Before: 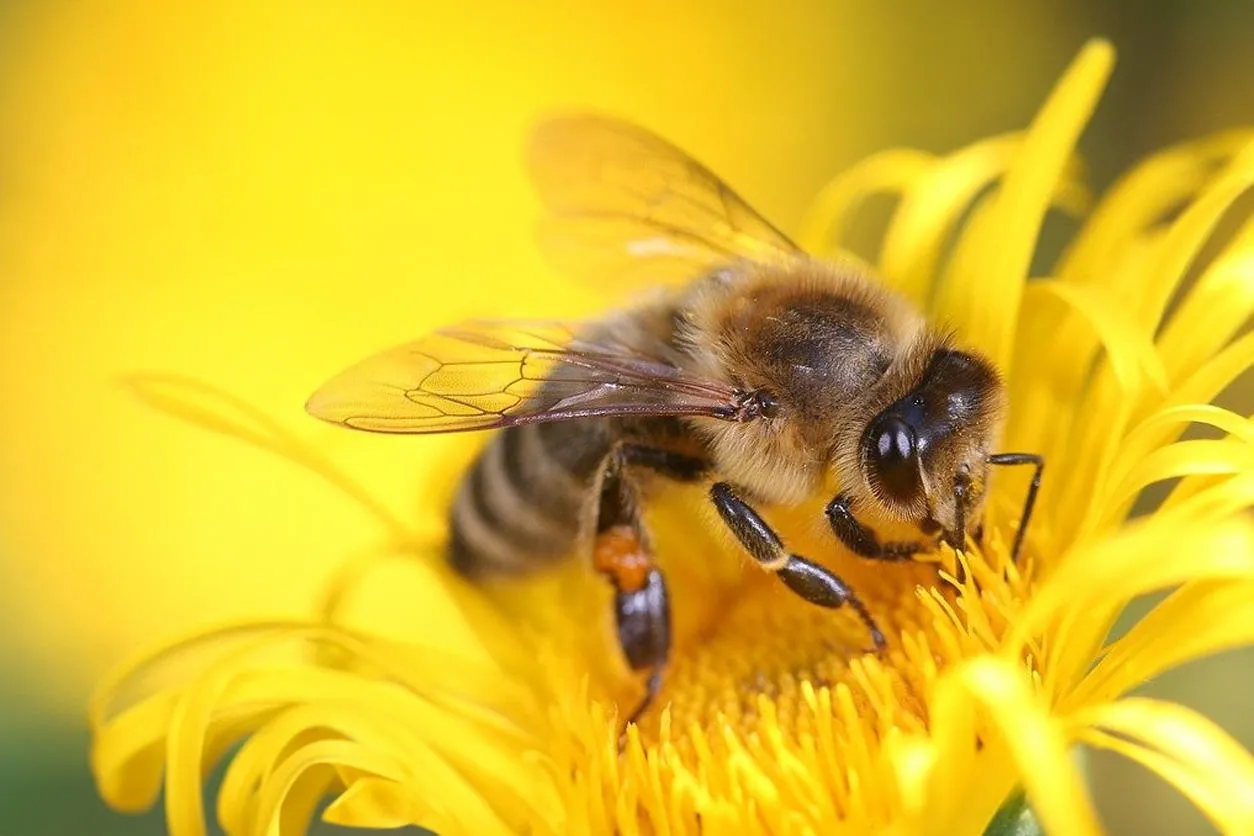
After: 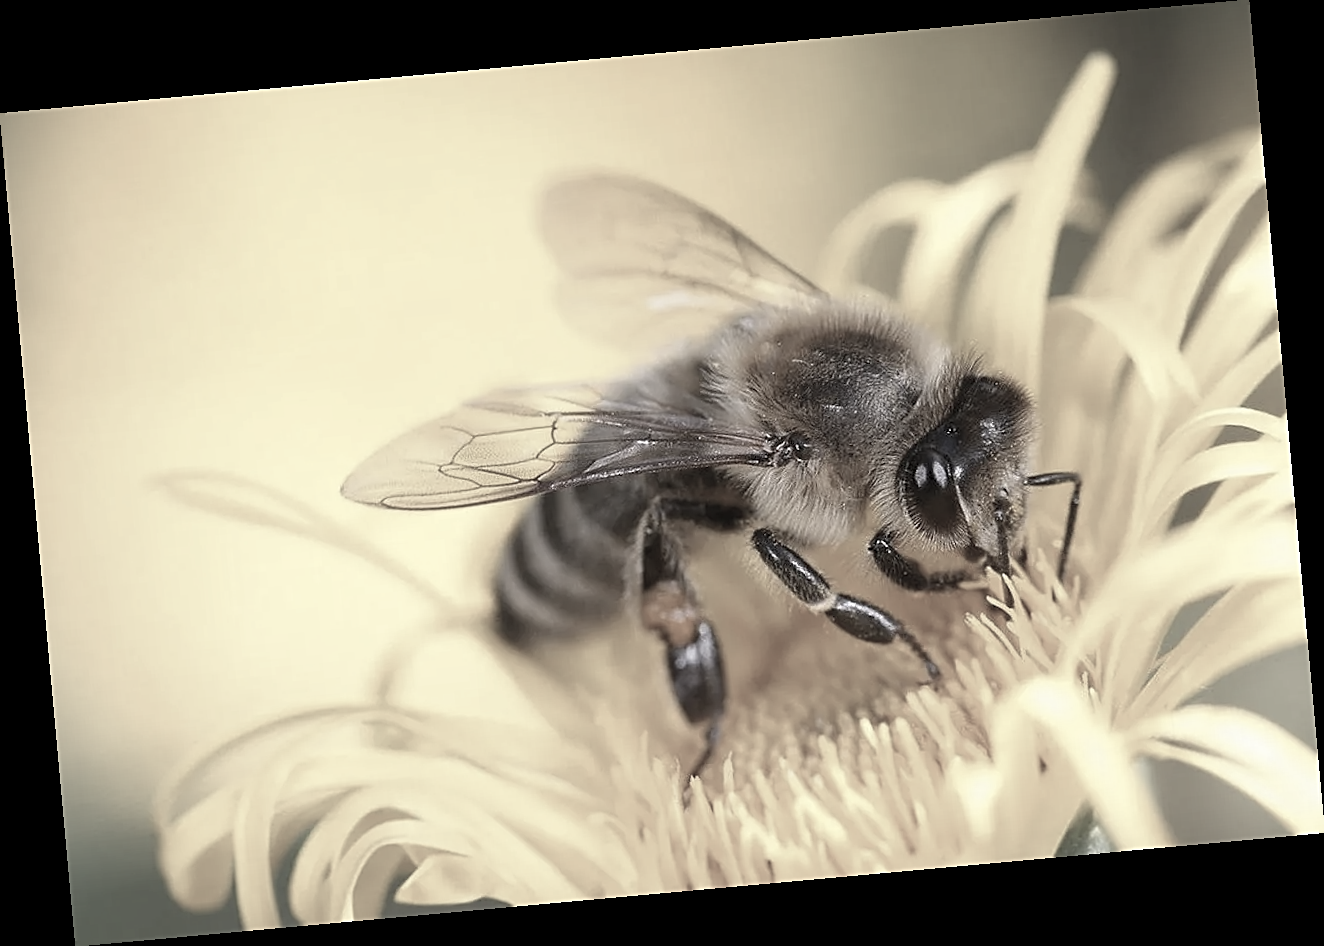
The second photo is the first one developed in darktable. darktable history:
color correction: saturation 0.2
sharpen: on, module defaults
rotate and perspective: rotation -5.2°, automatic cropping off
